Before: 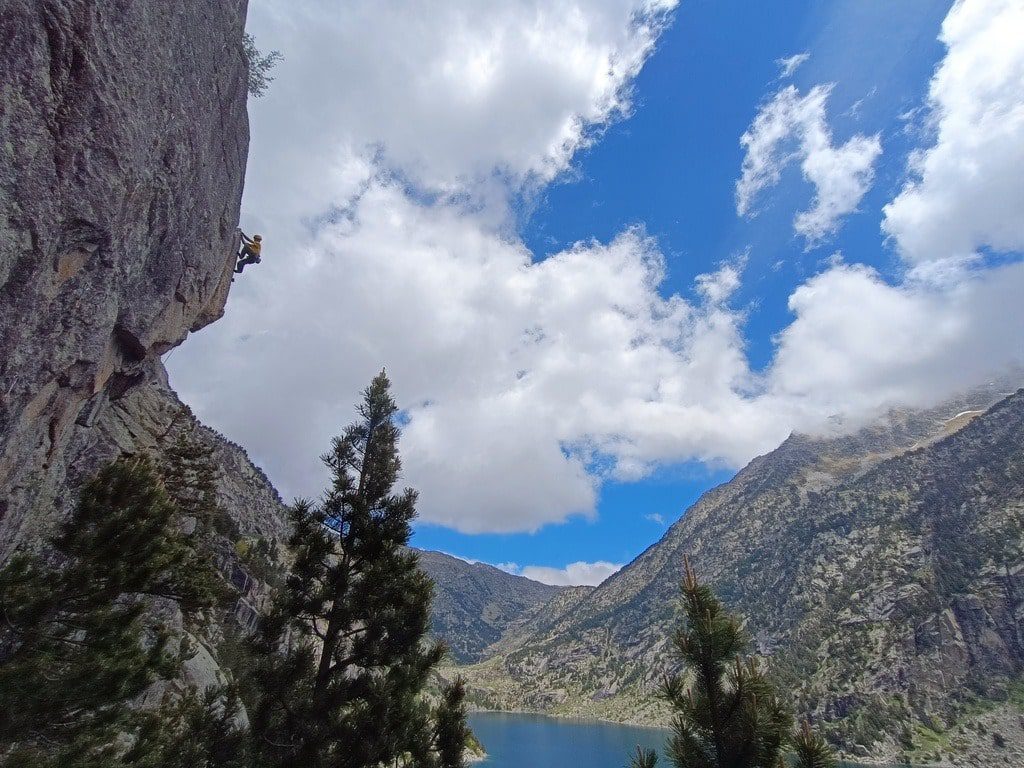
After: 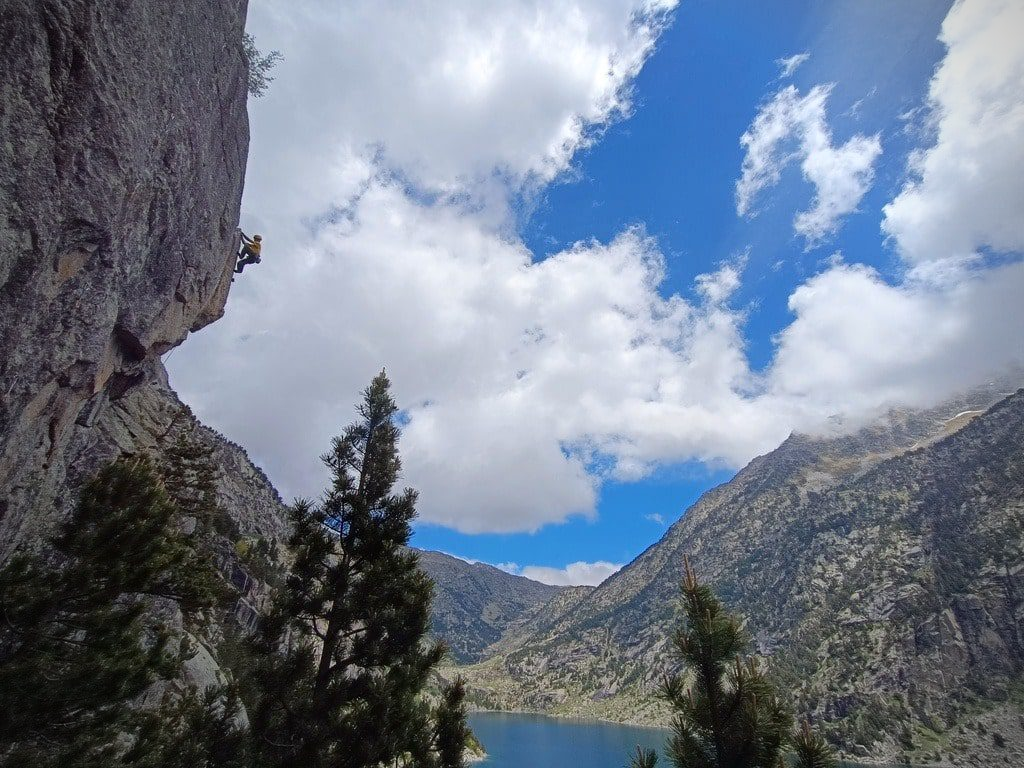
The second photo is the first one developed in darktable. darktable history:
shadows and highlights: shadows -30, highlights 30
vignetting: unbound false
